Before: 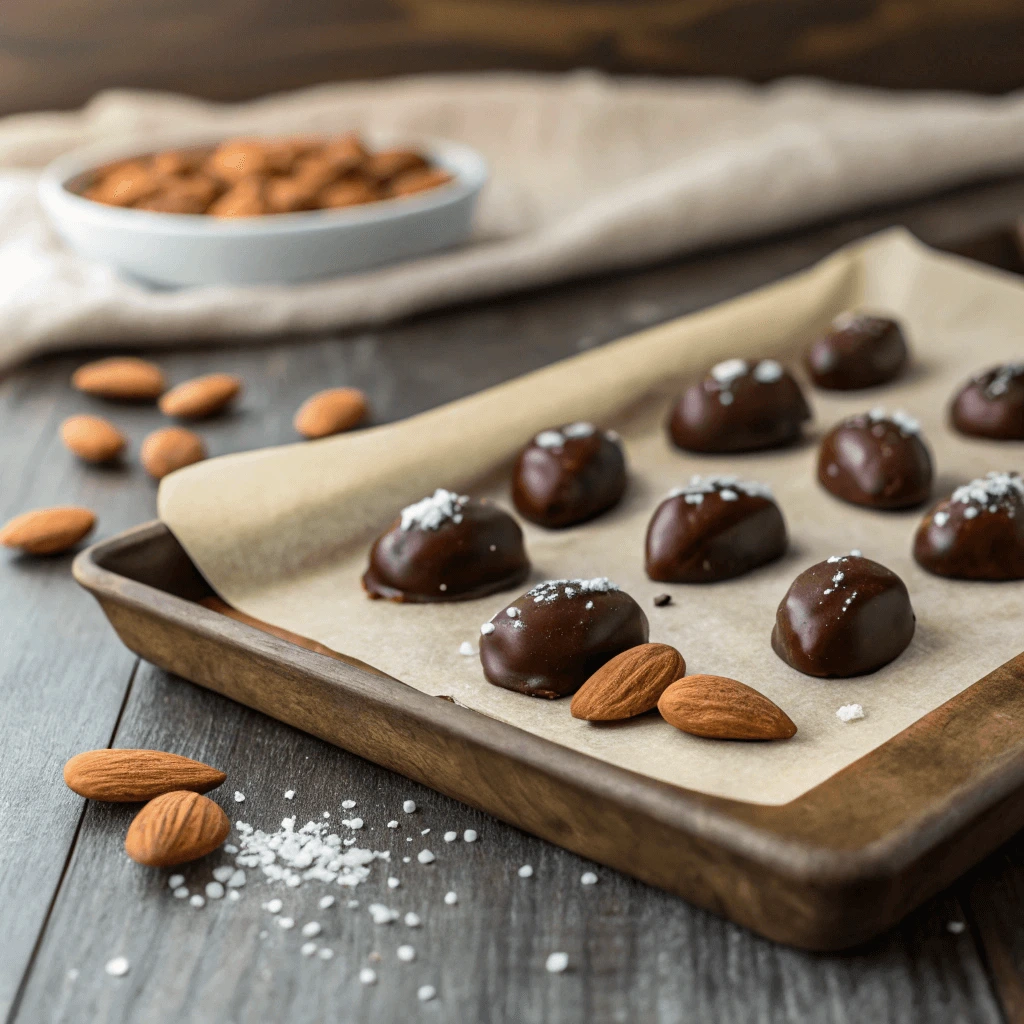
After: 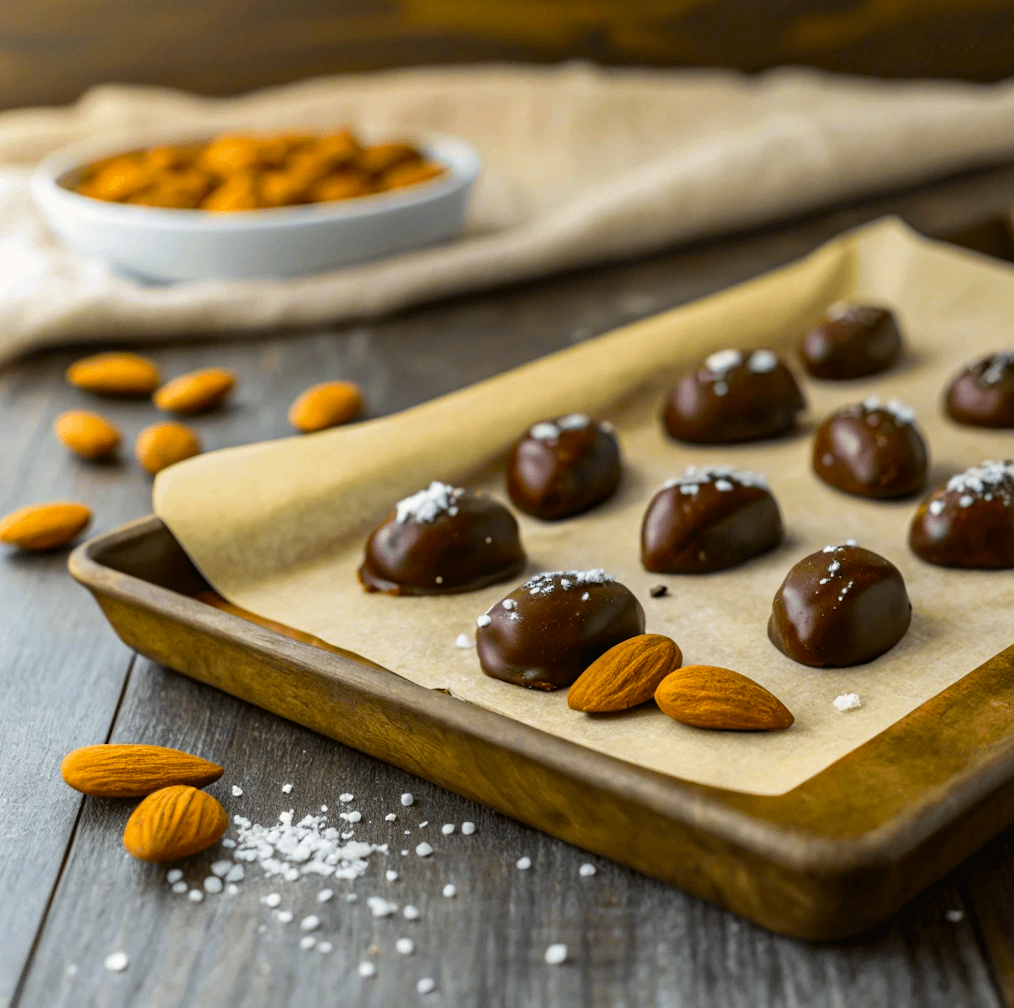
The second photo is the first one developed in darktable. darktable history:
color contrast: green-magenta contrast 1.12, blue-yellow contrast 1.95, unbound 0
rotate and perspective: rotation -0.45°, automatic cropping original format, crop left 0.008, crop right 0.992, crop top 0.012, crop bottom 0.988
